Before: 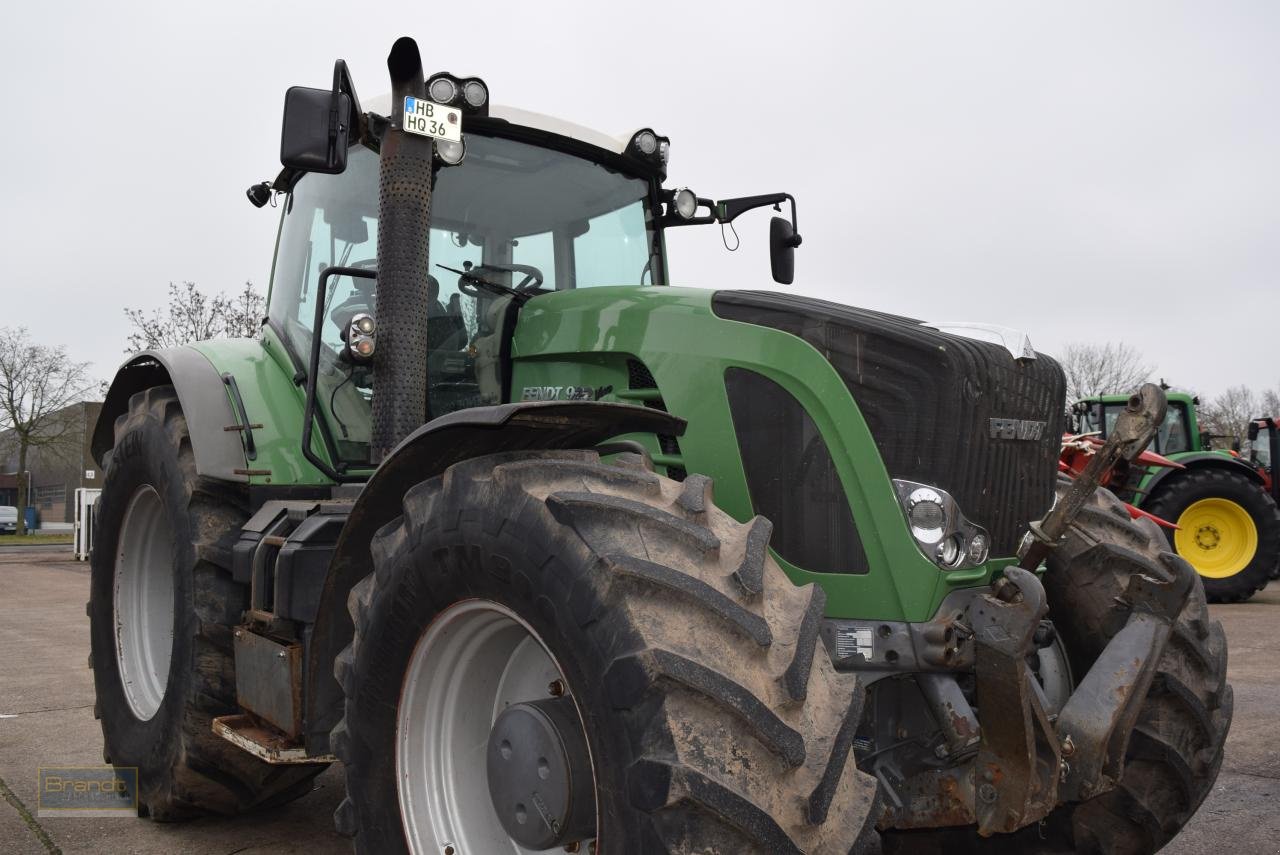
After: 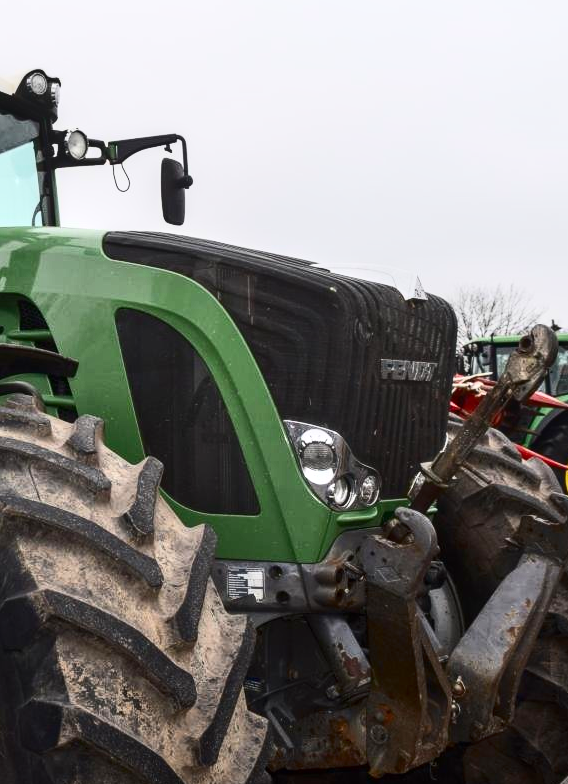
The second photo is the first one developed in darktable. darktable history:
crop: left 47.6%, top 6.911%, right 8.01%
tone curve: curves: ch0 [(0, 0) (0.003, 0.013) (0.011, 0.017) (0.025, 0.028) (0.044, 0.049) (0.069, 0.07) (0.1, 0.103) (0.136, 0.143) (0.177, 0.186) (0.224, 0.232) (0.277, 0.282) (0.335, 0.333) (0.399, 0.405) (0.468, 0.477) (0.543, 0.54) (0.623, 0.627) (0.709, 0.709) (0.801, 0.798) (0.898, 0.902) (1, 1)], color space Lab, linked channels, preserve colors none
color balance rgb: perceptual saturation grading › global saturation 25.135%
local contrast: on, module defaults
contrast brightness saturation: contrast 0.384, brightness 0.1
